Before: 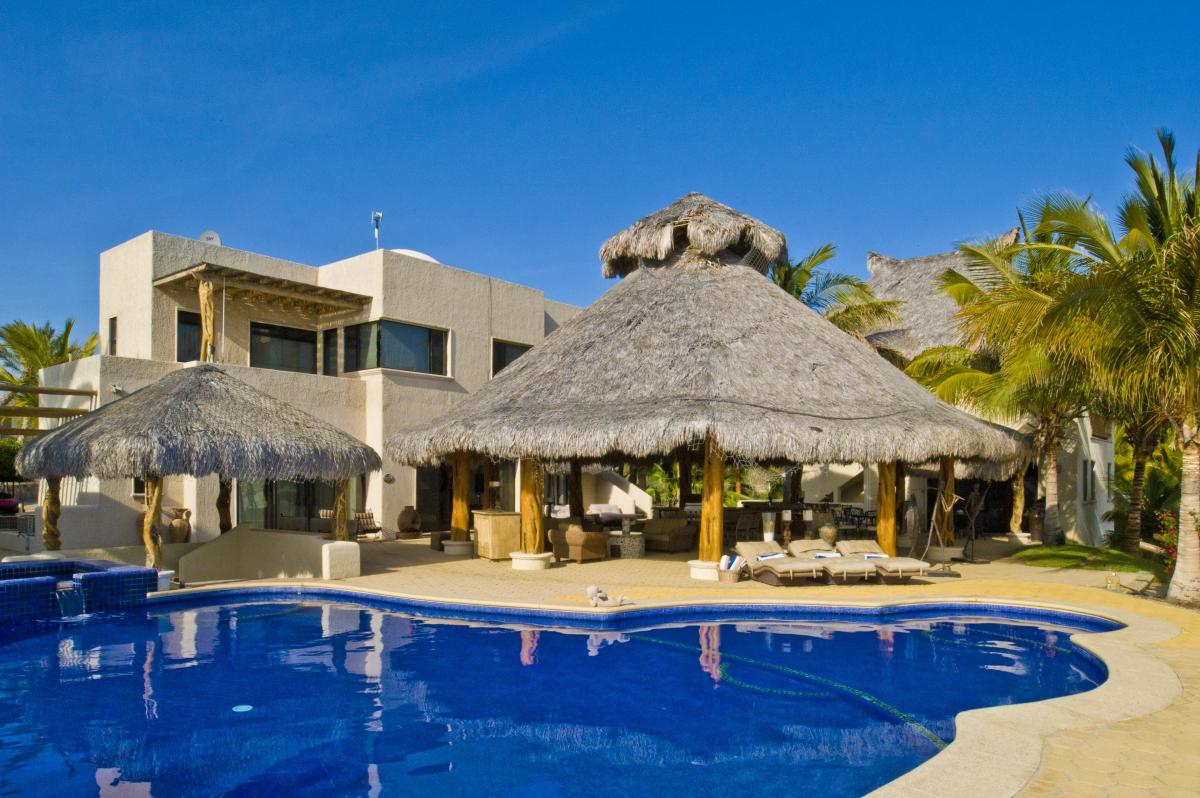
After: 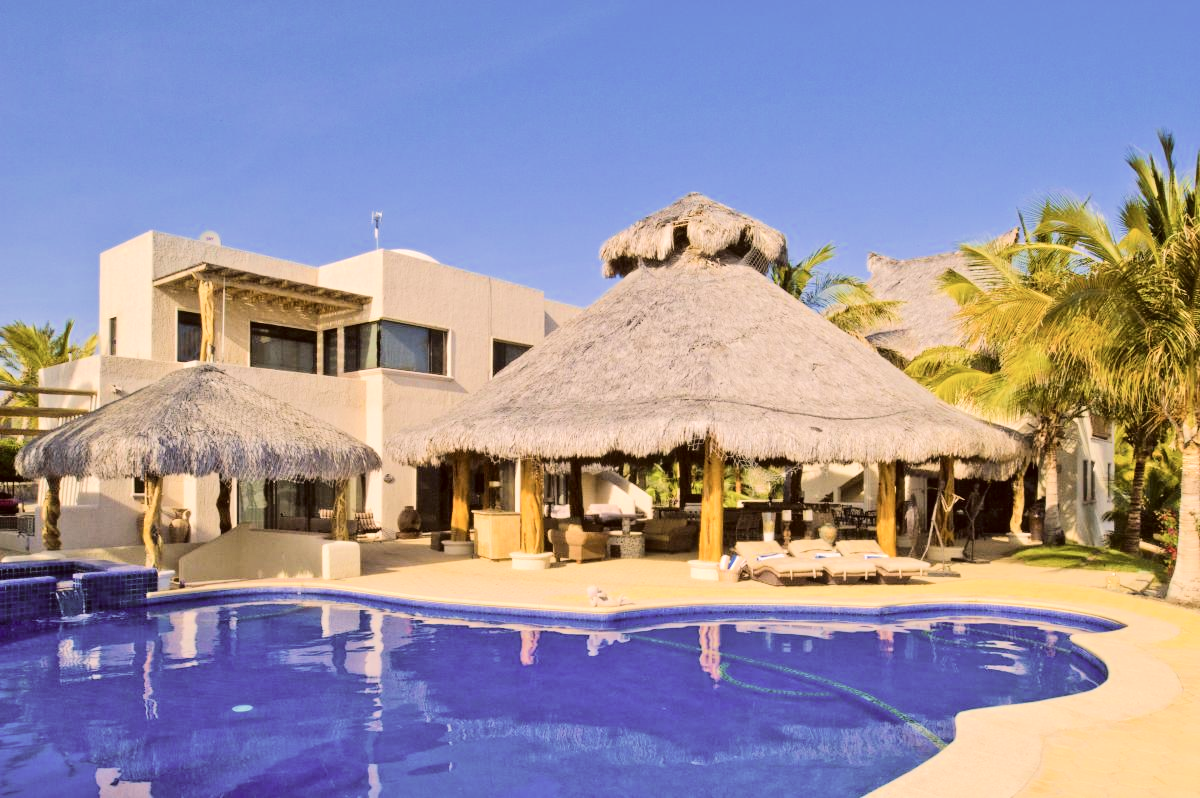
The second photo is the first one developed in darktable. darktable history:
tone equalizer: -7 EV 0.156 EV, -6 EV 0.593 EV, -5 EV 1.16 EV, -4 EV 1.3 EV, -3 EV 1.14 EV, -2 EV 0.6 EV, -1 EV 0.151 EV, edges refinement/feathering 500, mask exposure compensation -1.57 EV, preserve details no
color correction: highlights a* 10.18, highlights b* 9.67, shadows a* 8.04, shadows b* 7.89, saturation 0.783
